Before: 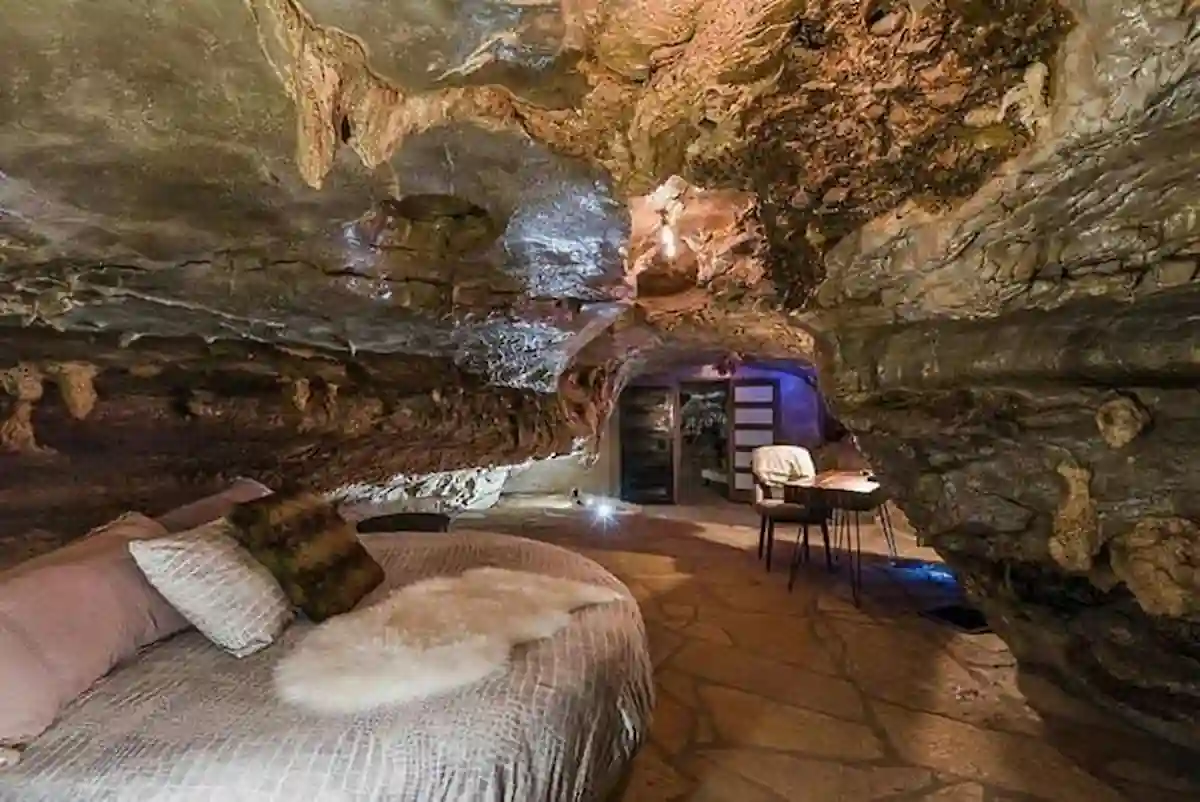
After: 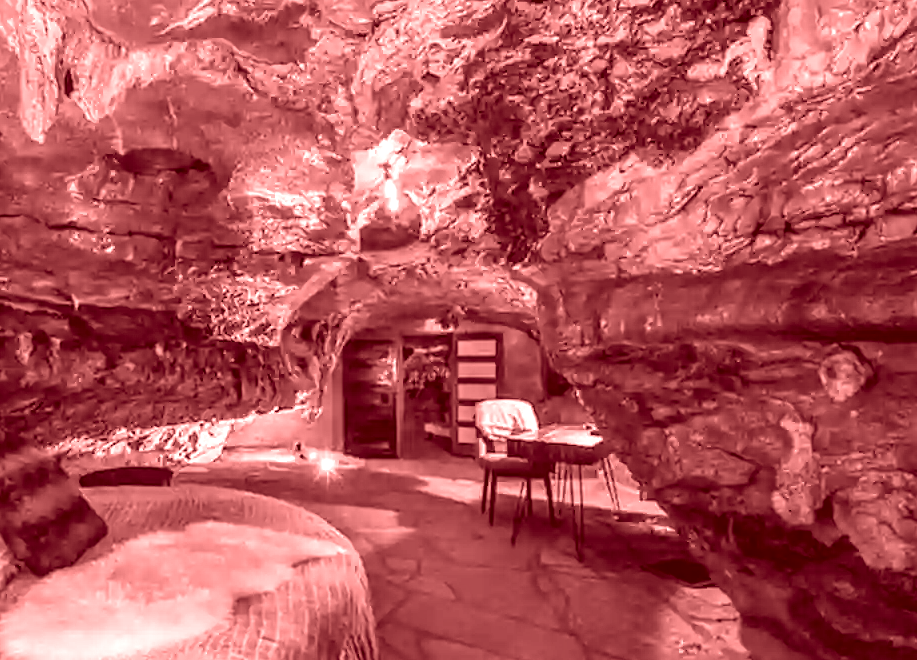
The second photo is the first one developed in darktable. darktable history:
color correction: highlights a* -1.43, highlights b* 10.12, shadows a* 0.395, shadows b* 19.35
color calibration: output R [1.107, -0.012, -0.003, 0], output B [0, 0, 1.308, 0], illuminant custom, x 0.389, y 0.387, temperature 3838.64 K
colorize: saturation 60%, source mix 100%
local contrast: detail 150%
crop: left 23.095%, top 5.827%, bottom 11.854%
